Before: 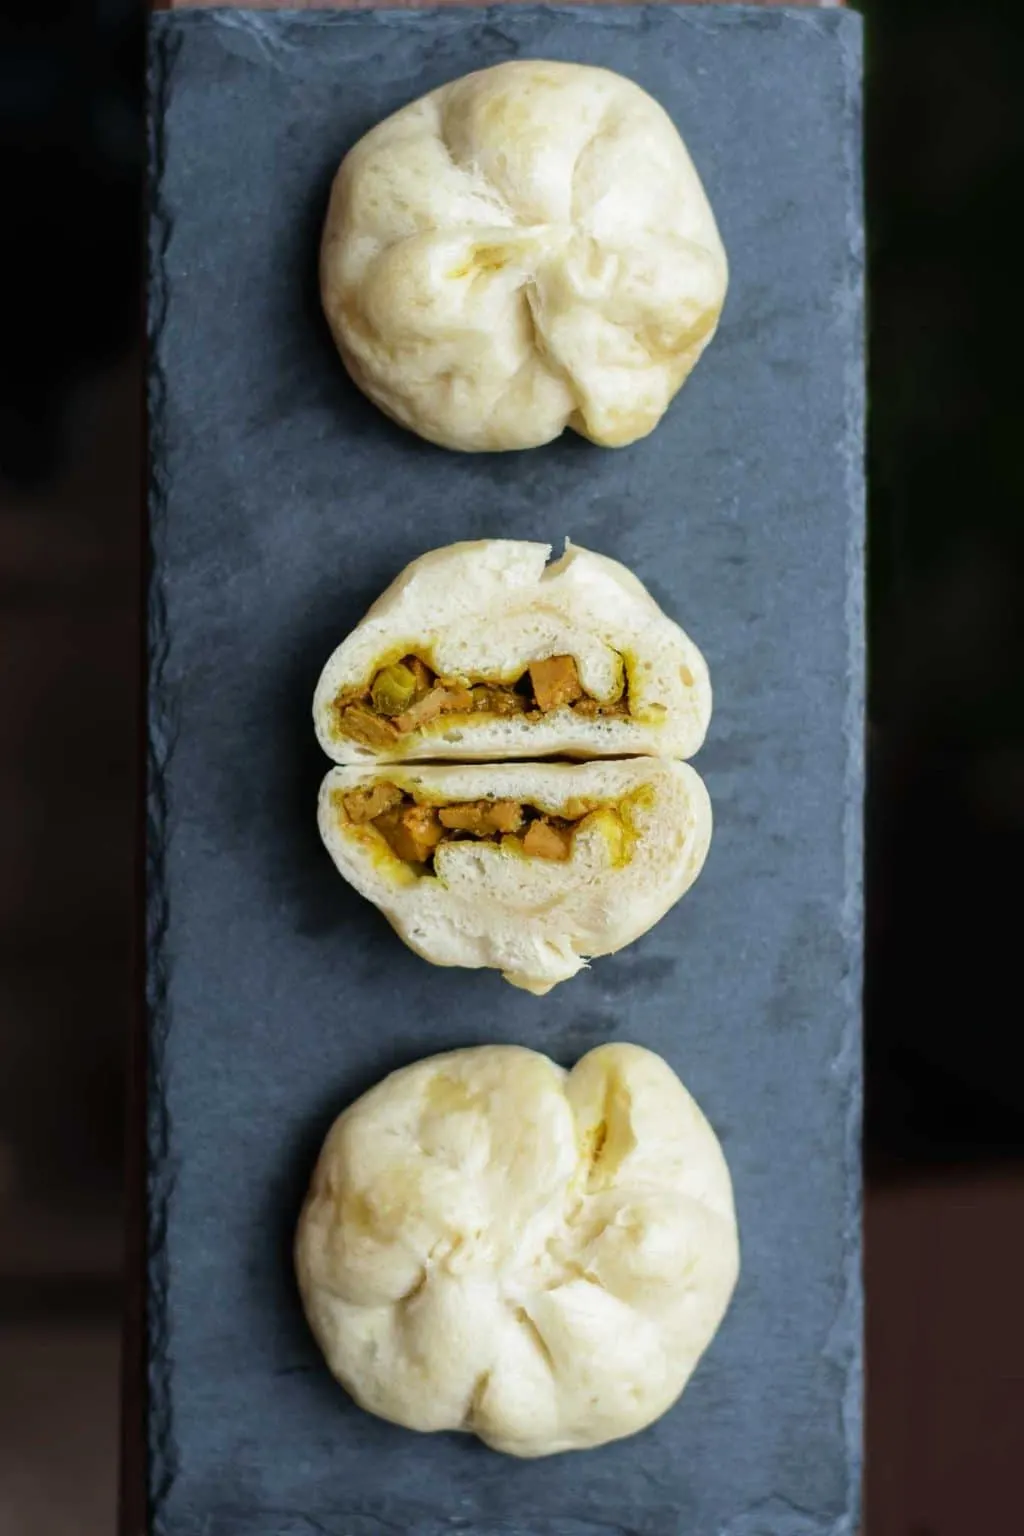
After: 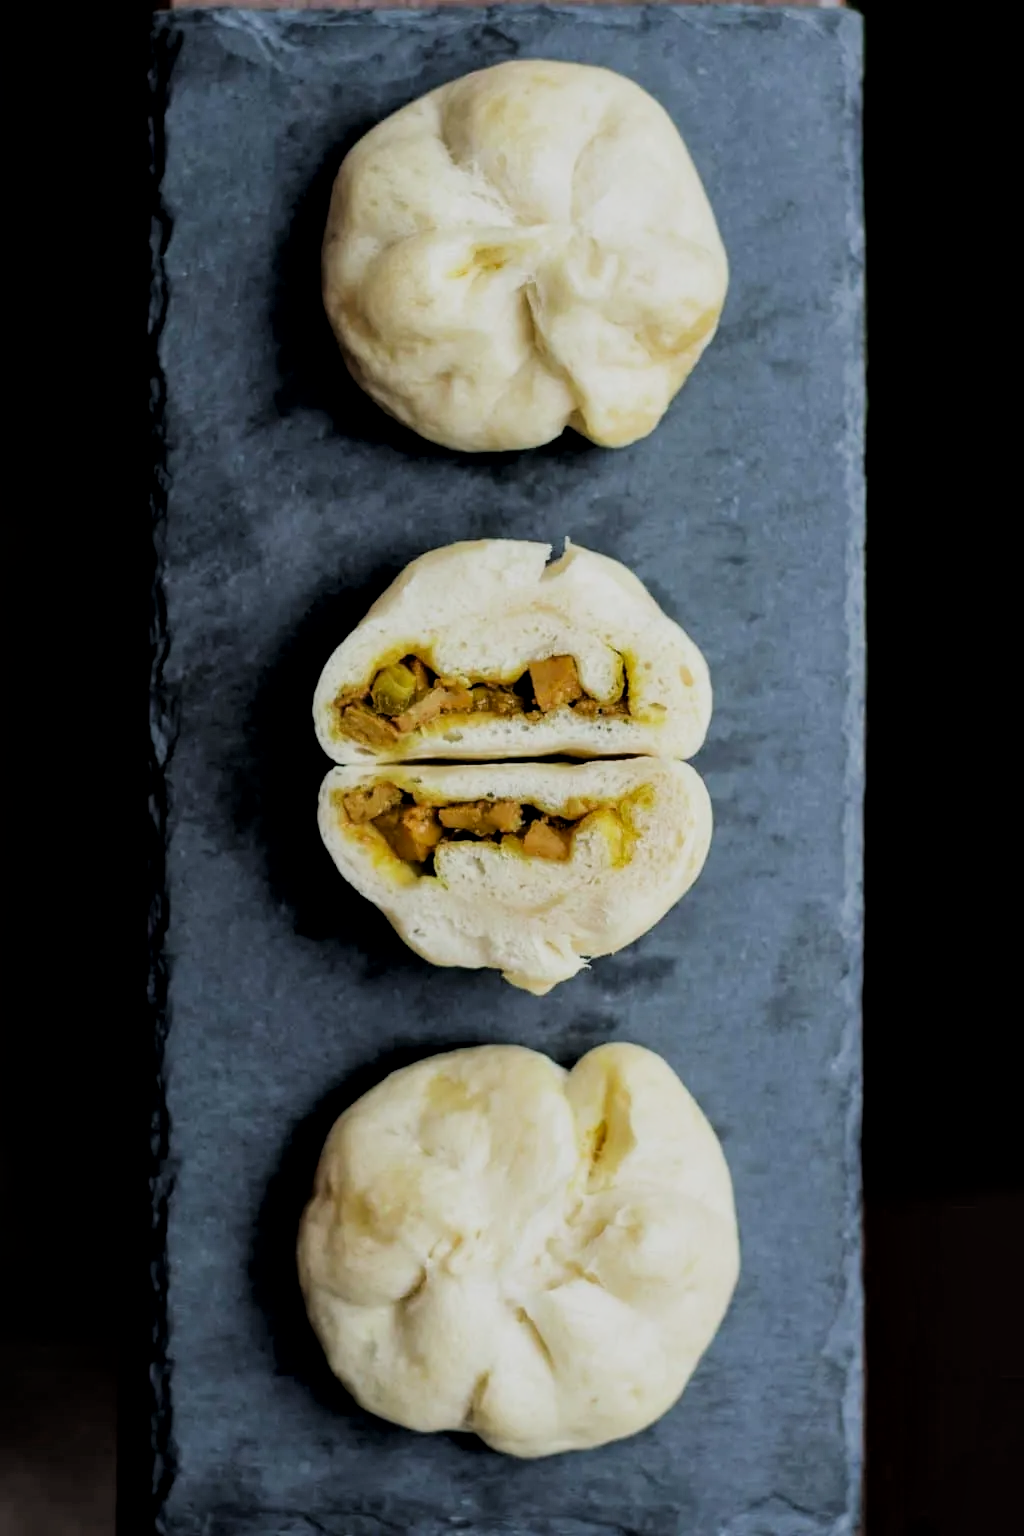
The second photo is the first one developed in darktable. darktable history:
contrast brightness saturation: contrast 0.048
filmic rgb: black relative exposure -4.07 EV, white relative exposure 5.11 EV, threshold 2.97 EV, hardness 2.05, contrast 1.173, enable highlight reconstruction true
local contrast: mode bilateral grid, contrast 20, coarseness 50, detail 141%, midtone range 0.2
